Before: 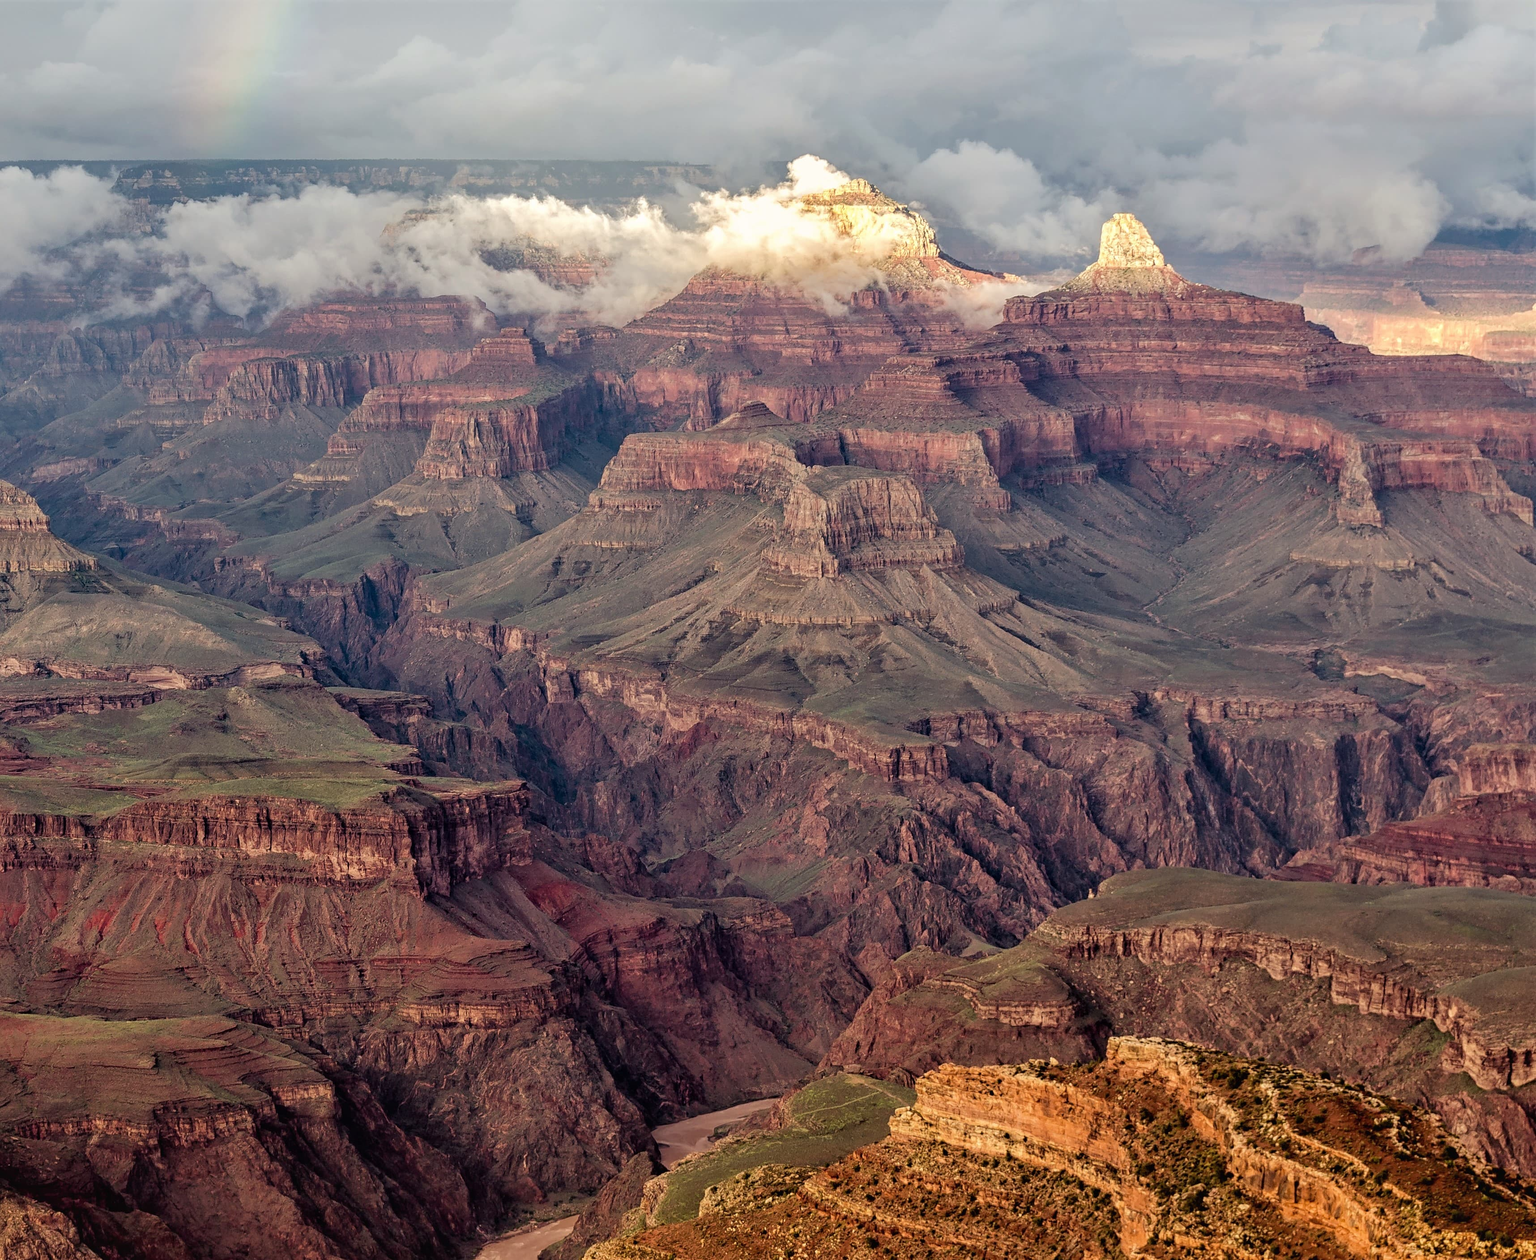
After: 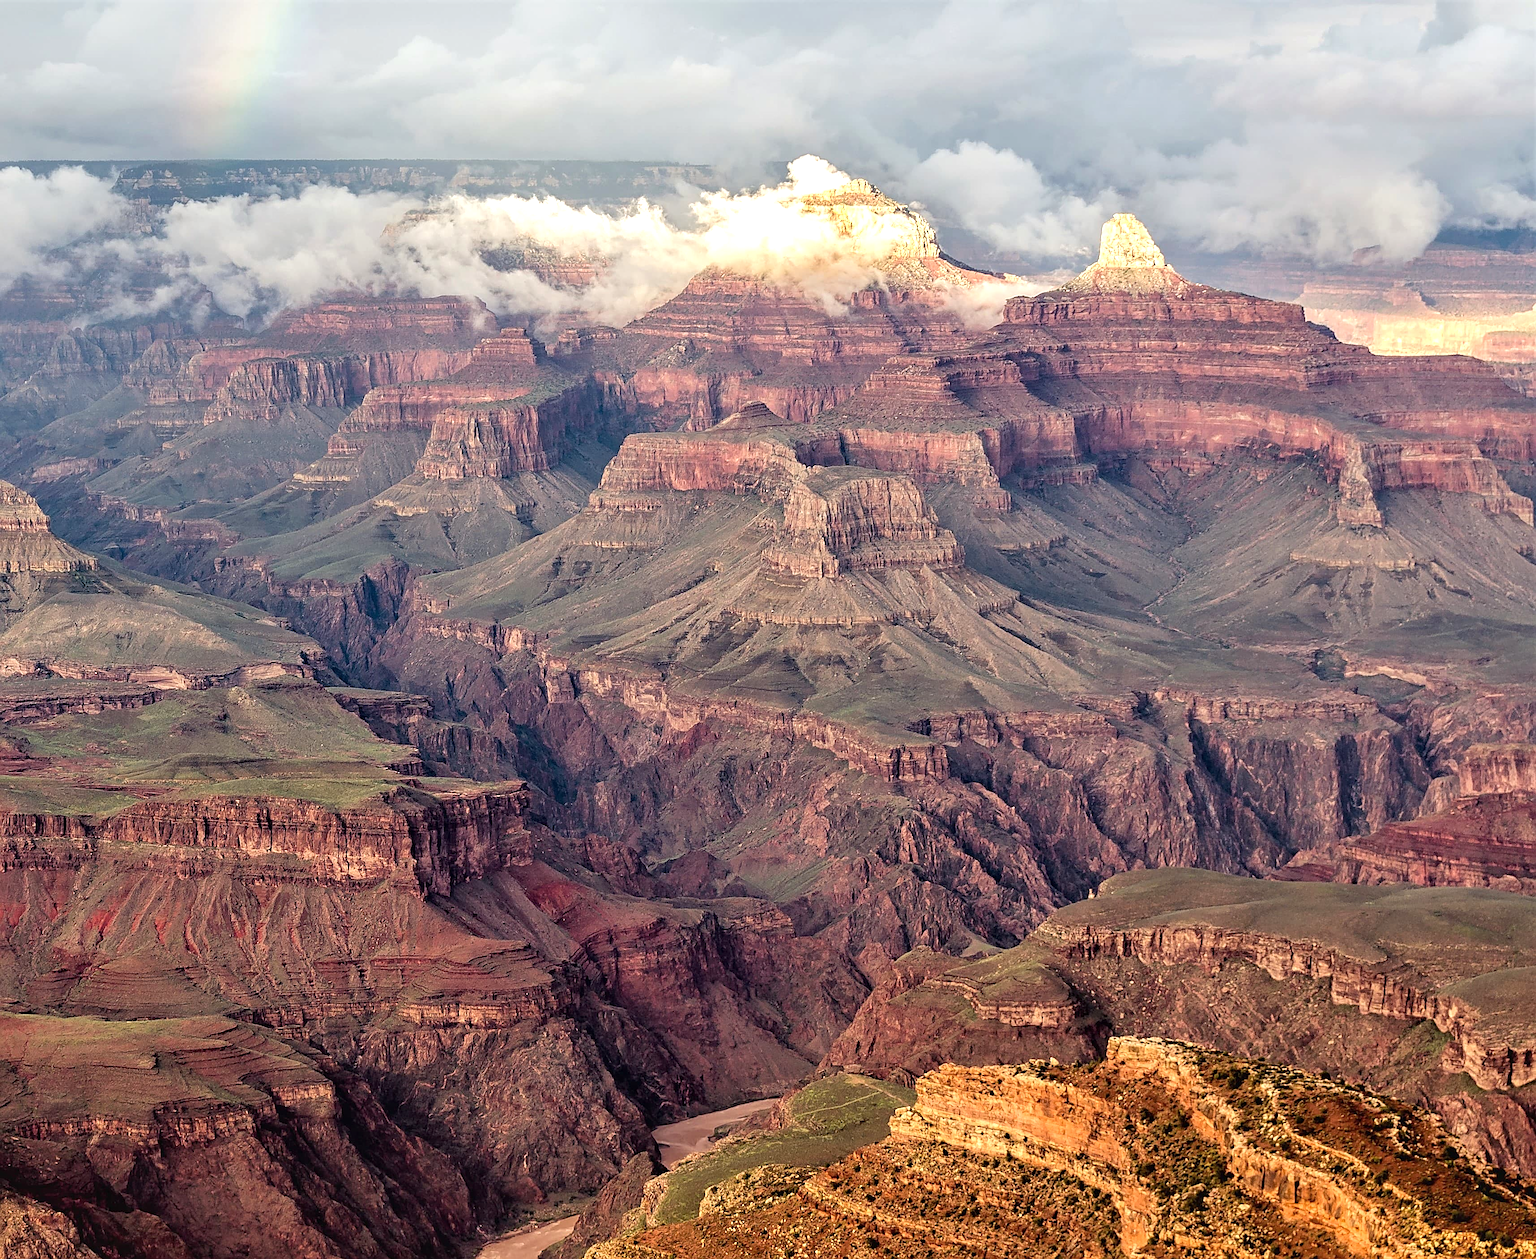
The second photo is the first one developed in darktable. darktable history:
sharpen: on, module defaults
exposure: exposure 0.564 EV, compensate highlight preservation false
